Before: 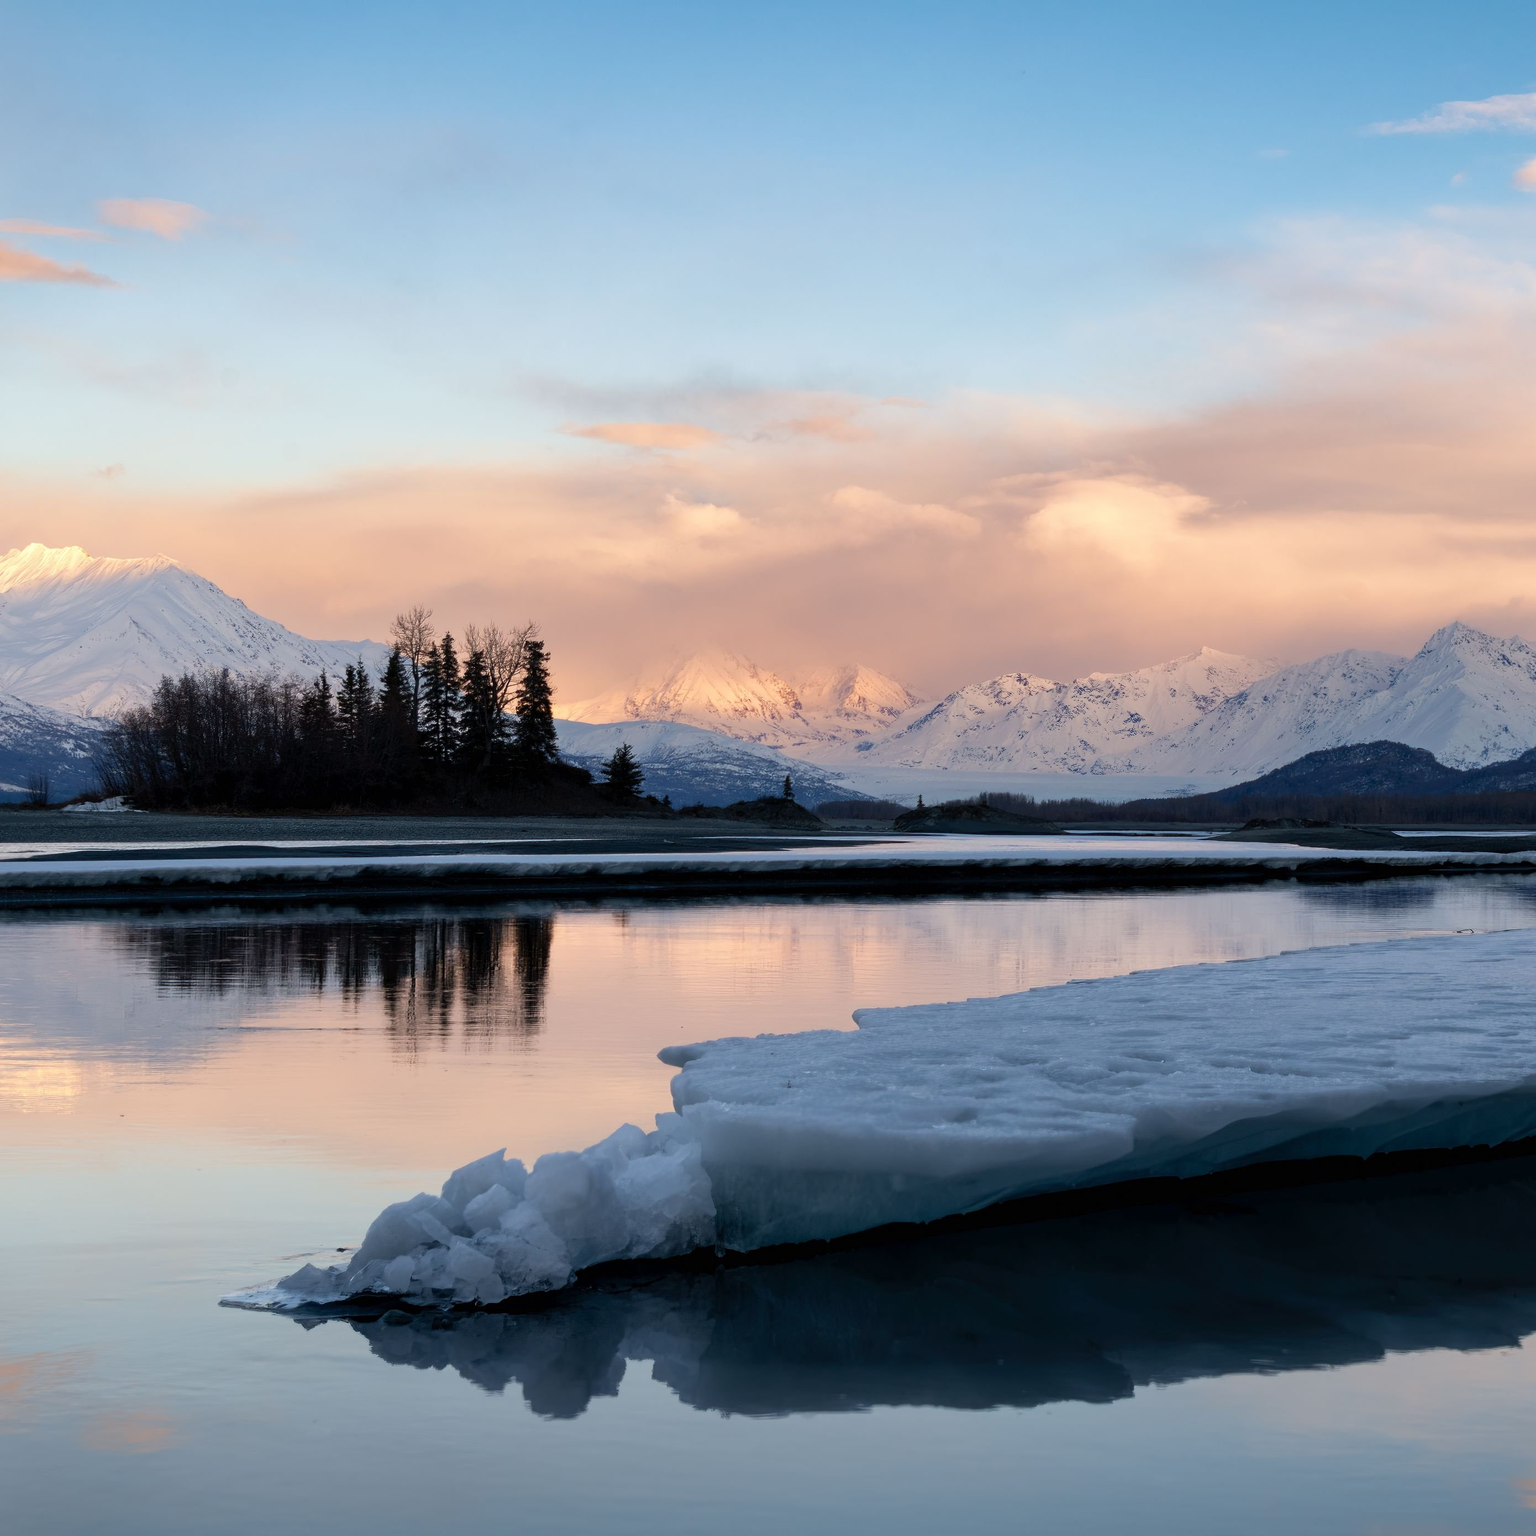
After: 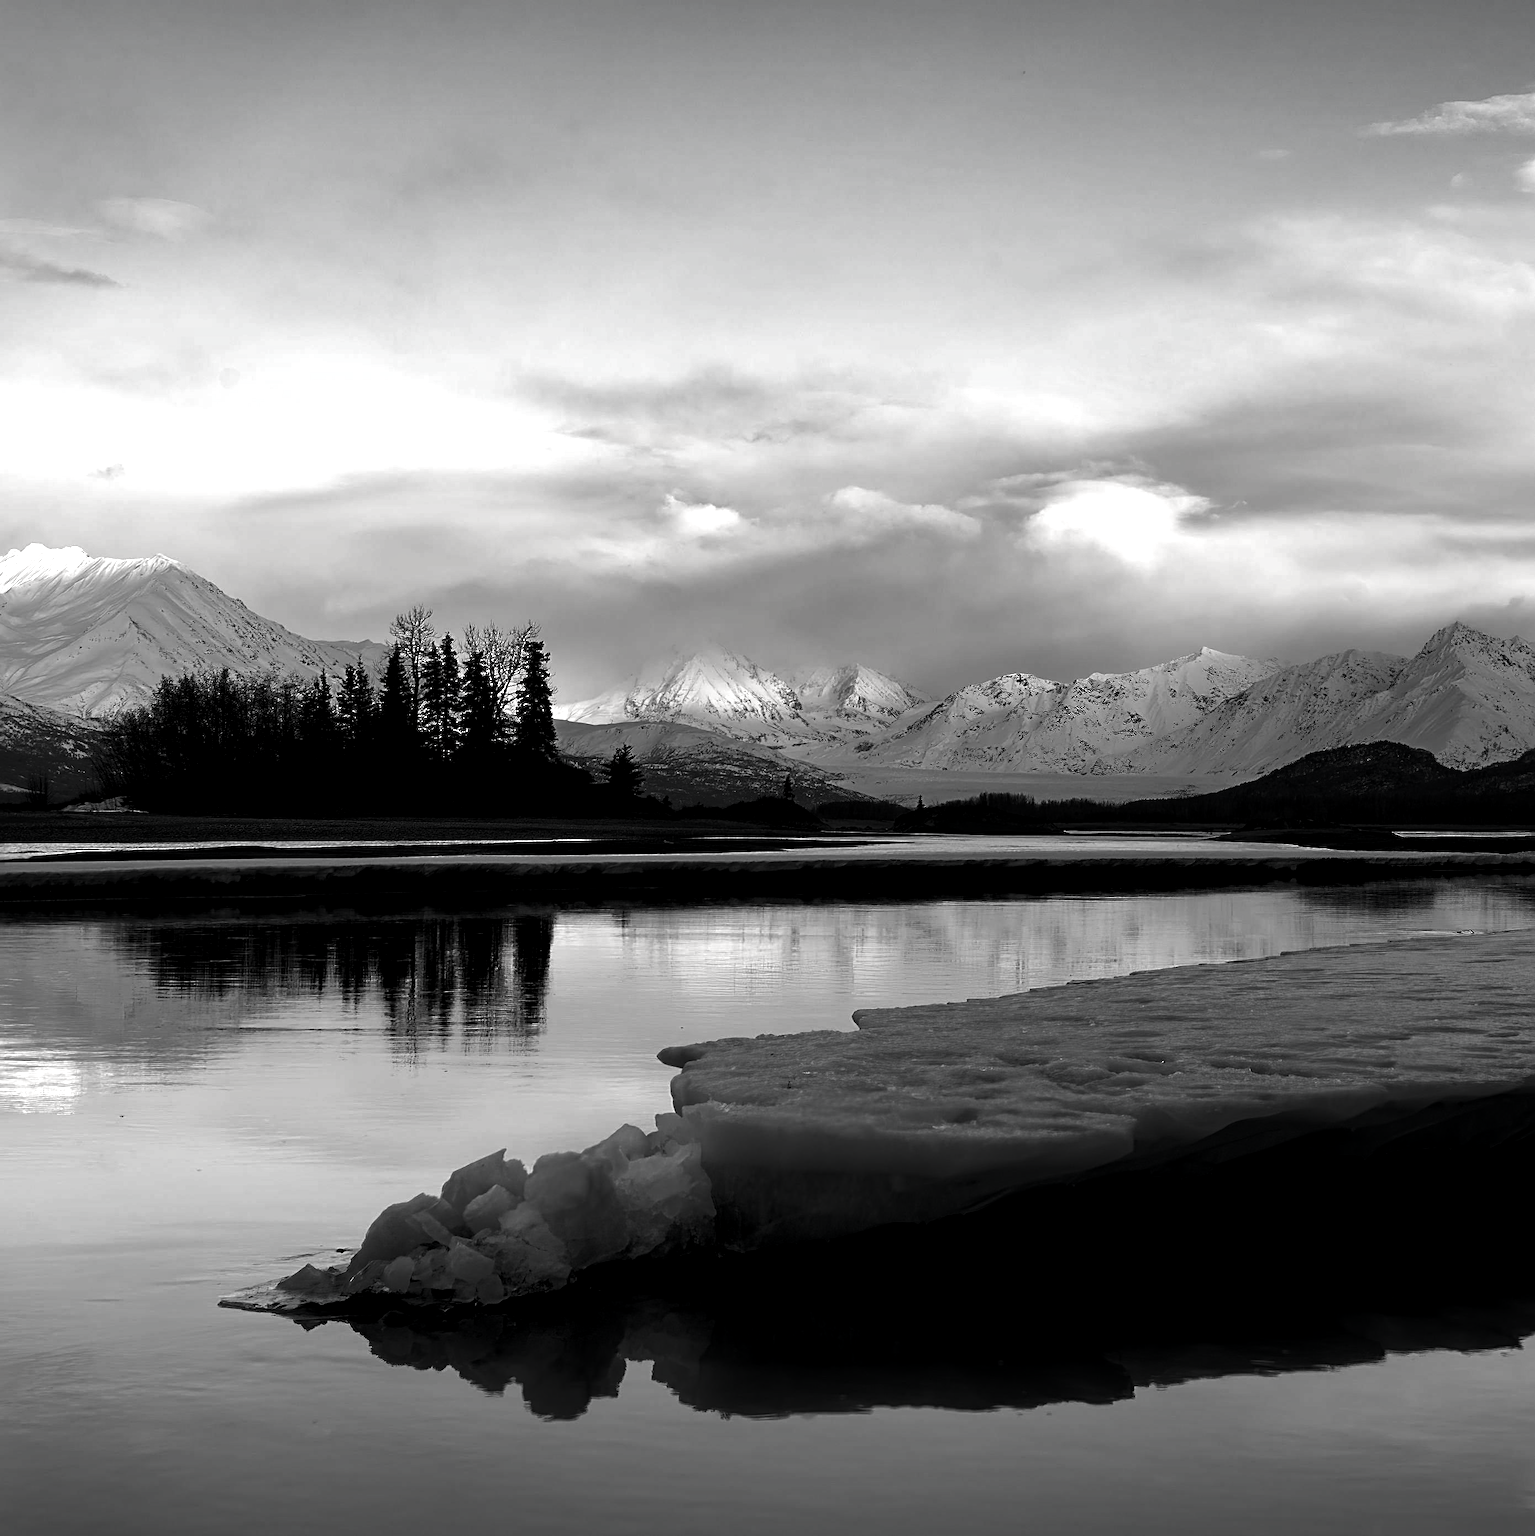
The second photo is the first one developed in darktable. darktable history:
crop: left 0.06%
local contrast: highlights 100%, shadows 102%, detail 119%, midtone range 0.2
sharpen: radius 3.095
contrast brightness saturation: contrast -0.032, brightness -0.595, saturation -0.983
exposure: black level correction 0, exposure 0.499 EV, compensate highlight preservation false
